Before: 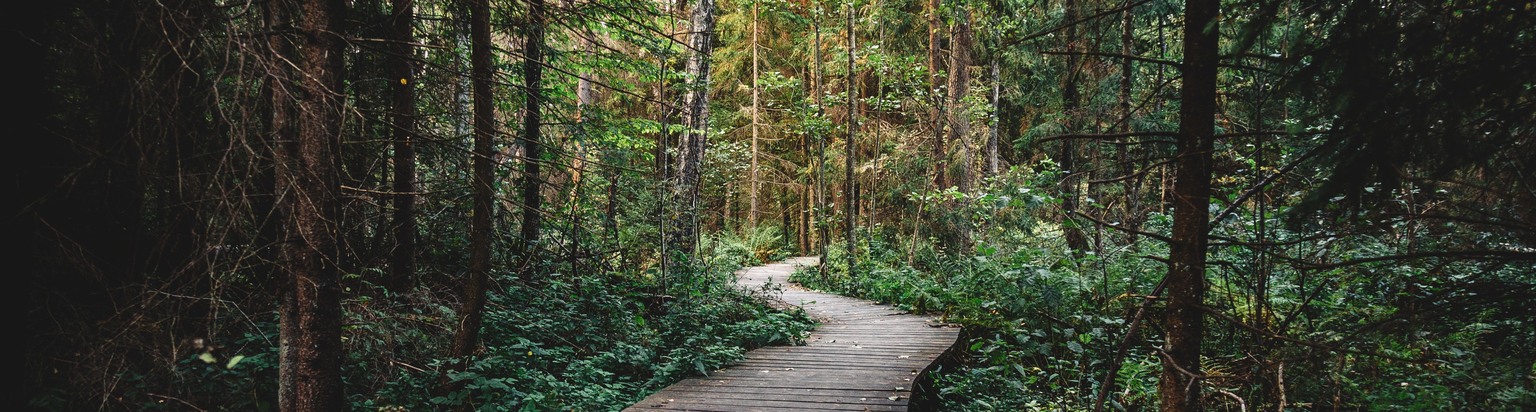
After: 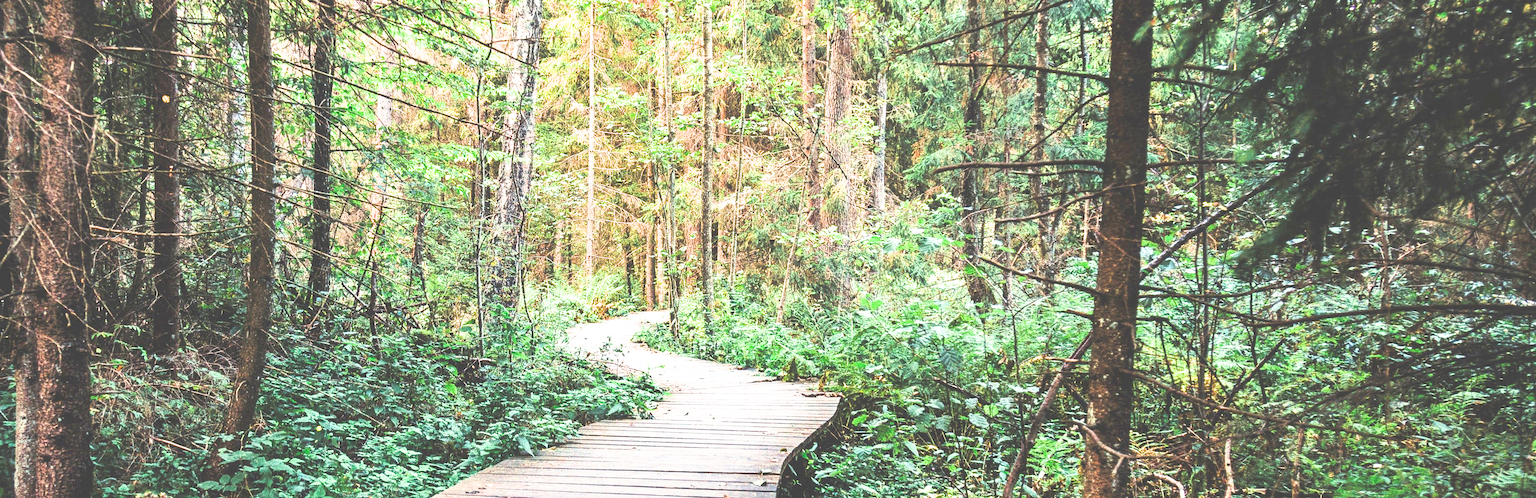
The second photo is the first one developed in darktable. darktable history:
exposure: exposure 3.028 EV, compensate highlight preservation false
filmic rgb: black relative exposure -7.76 EV, white relative exposure 4.42 EV, threshold 5.97 EV, target black luminance 0%, hardness 3.75, latitude 50.79%, contrast 1.063, highlights saturation mix 9.5%, shadows ↔ highlights balance -0.26%, contrast in shadows safe, enable highlight reconstruction true
crop: left 17.384%, bottom 0.042%
